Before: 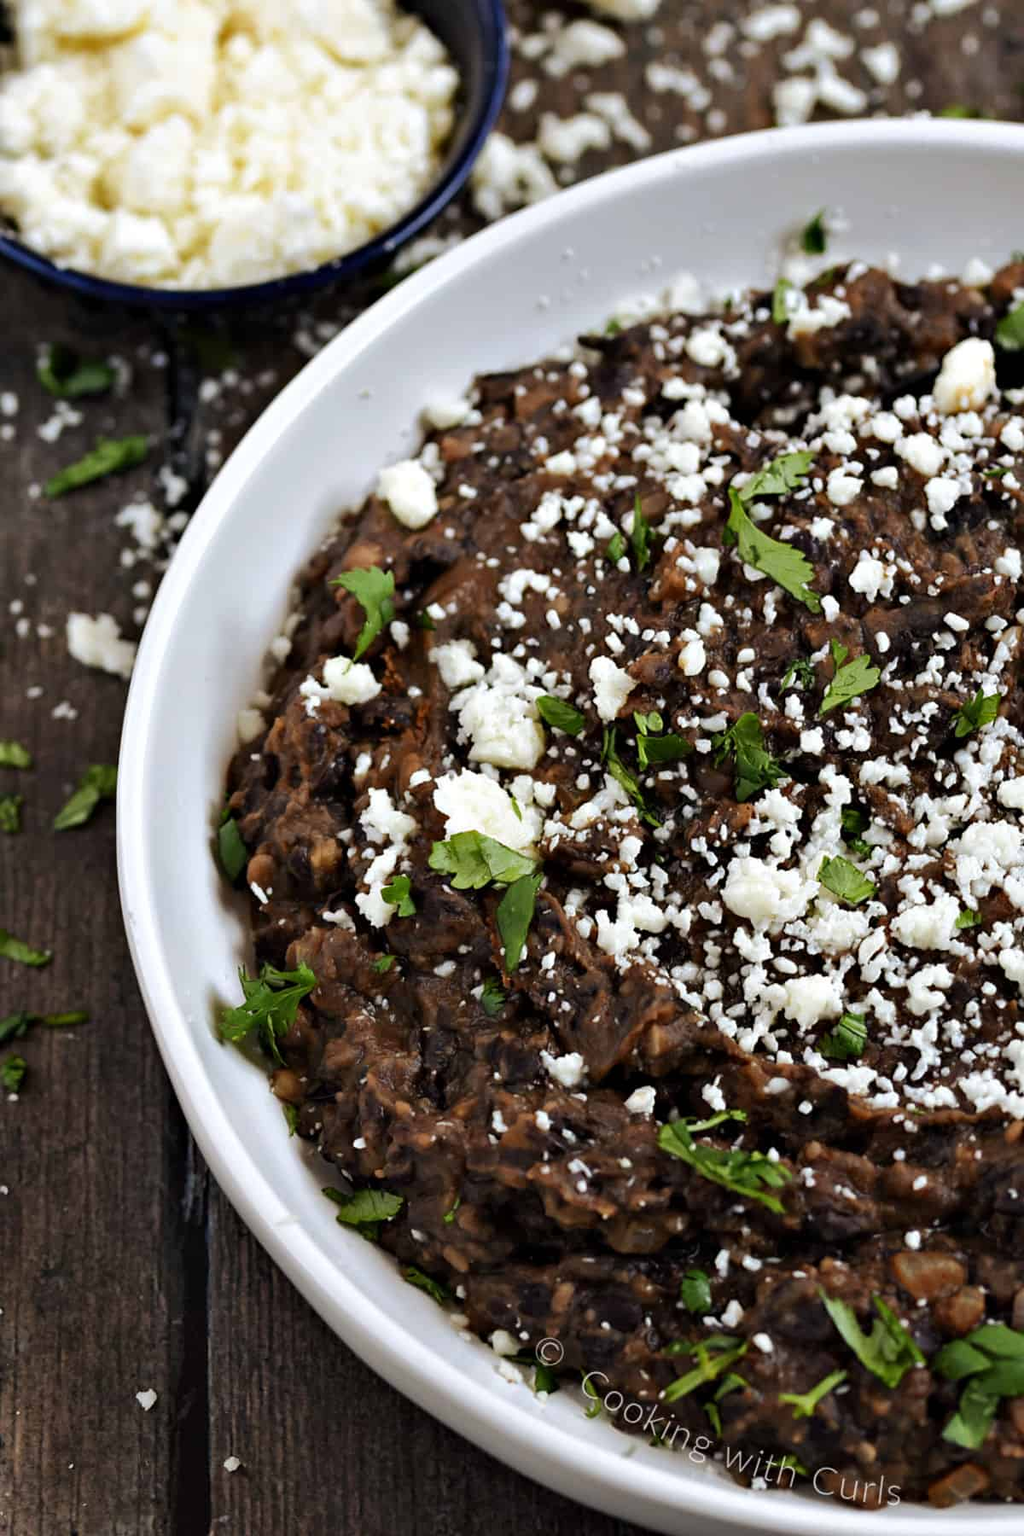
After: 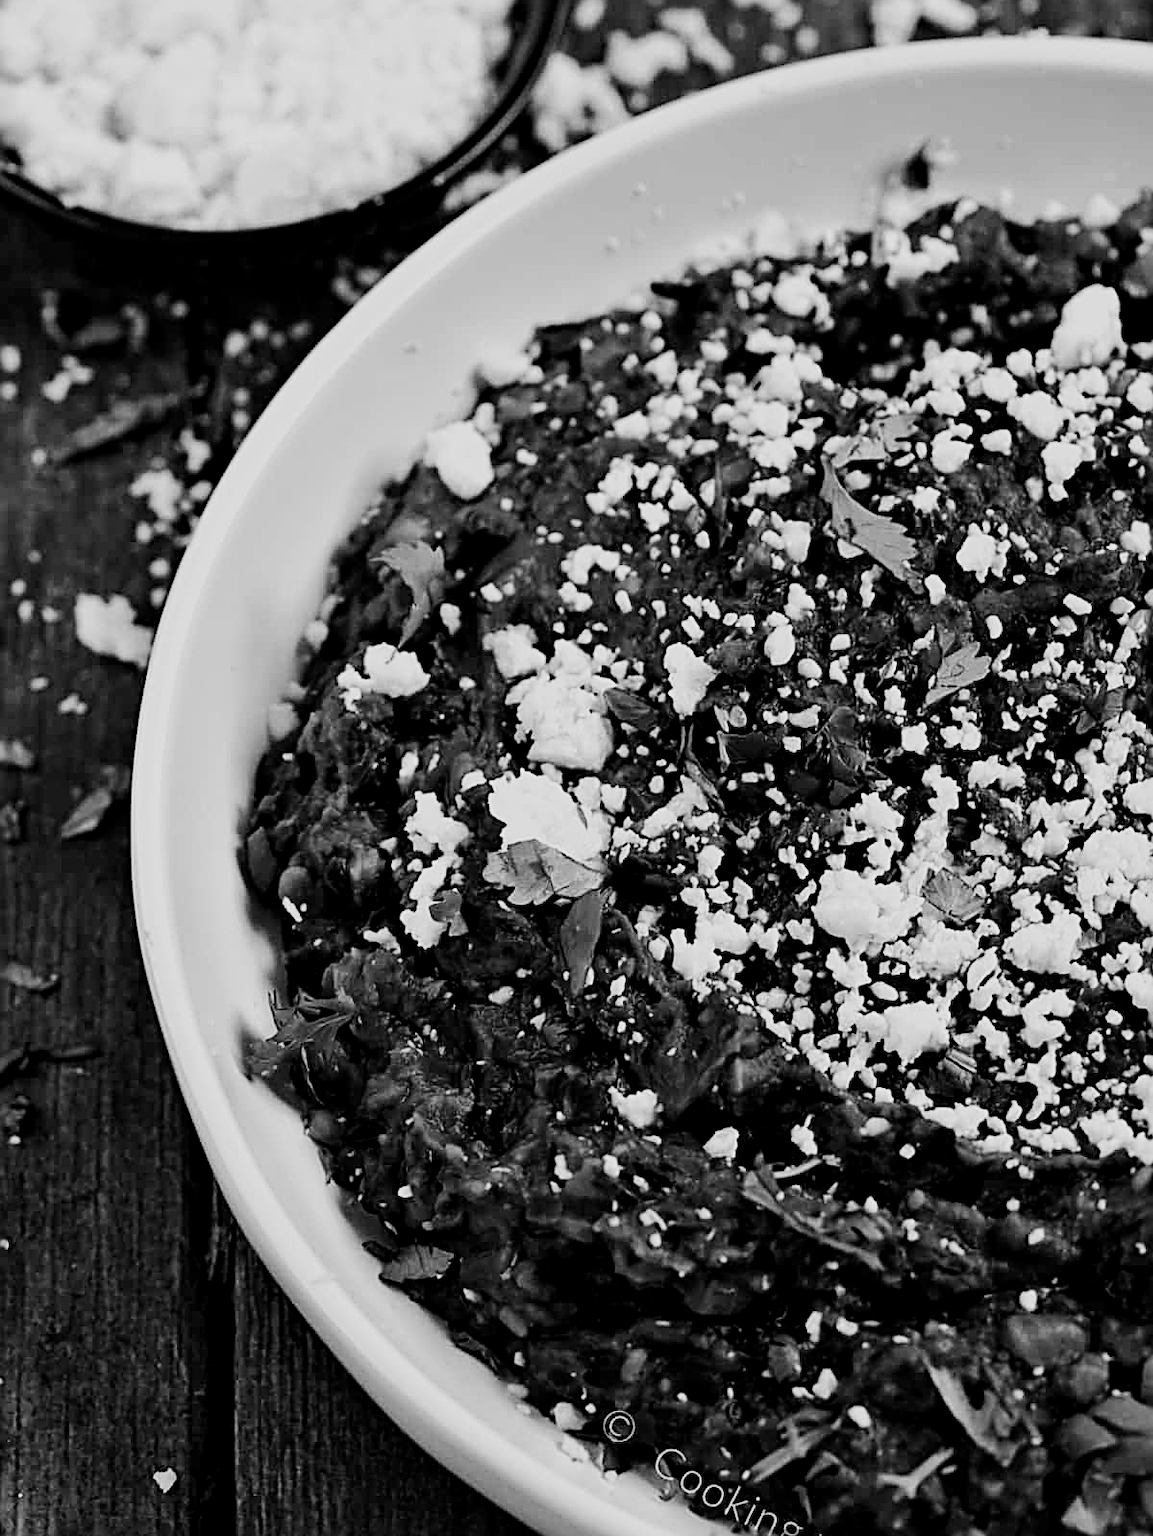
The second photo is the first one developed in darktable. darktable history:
crop and rotate: top 5.609%, bottom 5.609%
white balance: red 1.127, blue 0.943
local contrast: highlights 100%, shadows 100%, detail 120%, midtone range 0.2
tone equalizer: on, module defaults
monochrome: a -6.99, b 35.61, size 1.4
color correction: saturation 1.34
sigmoid: skew -0.2, preserve hue 0%, red attenuation 0.1, red rotation 0.035, green attenuation 0.1, green rotation -0.017, blue attenuation 0.15, blue rotation -0.052, base primaries Rec2020
sharpen: radius 2.584, amount 0.688
